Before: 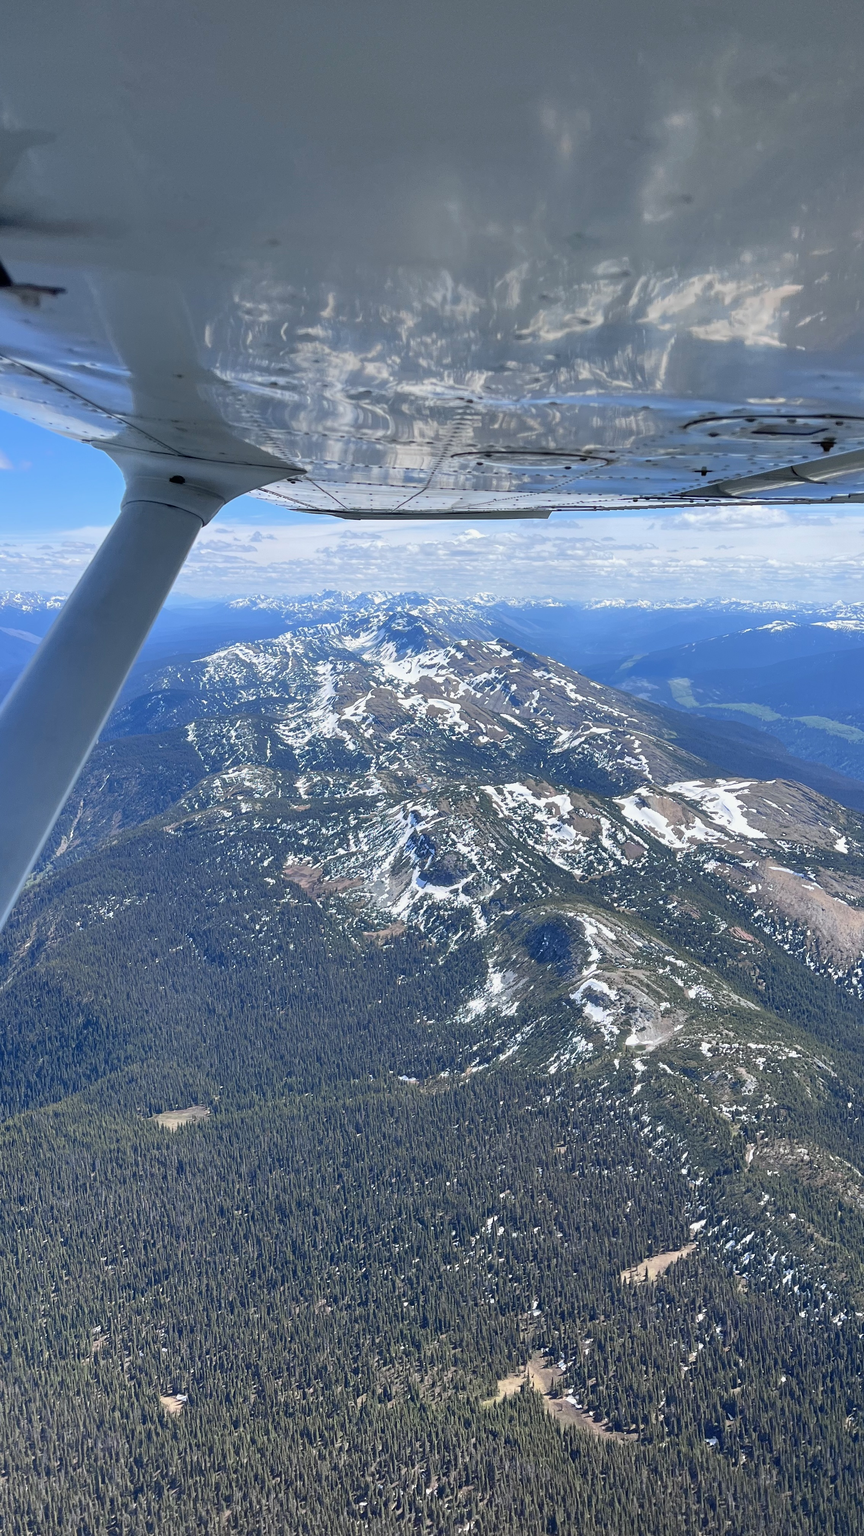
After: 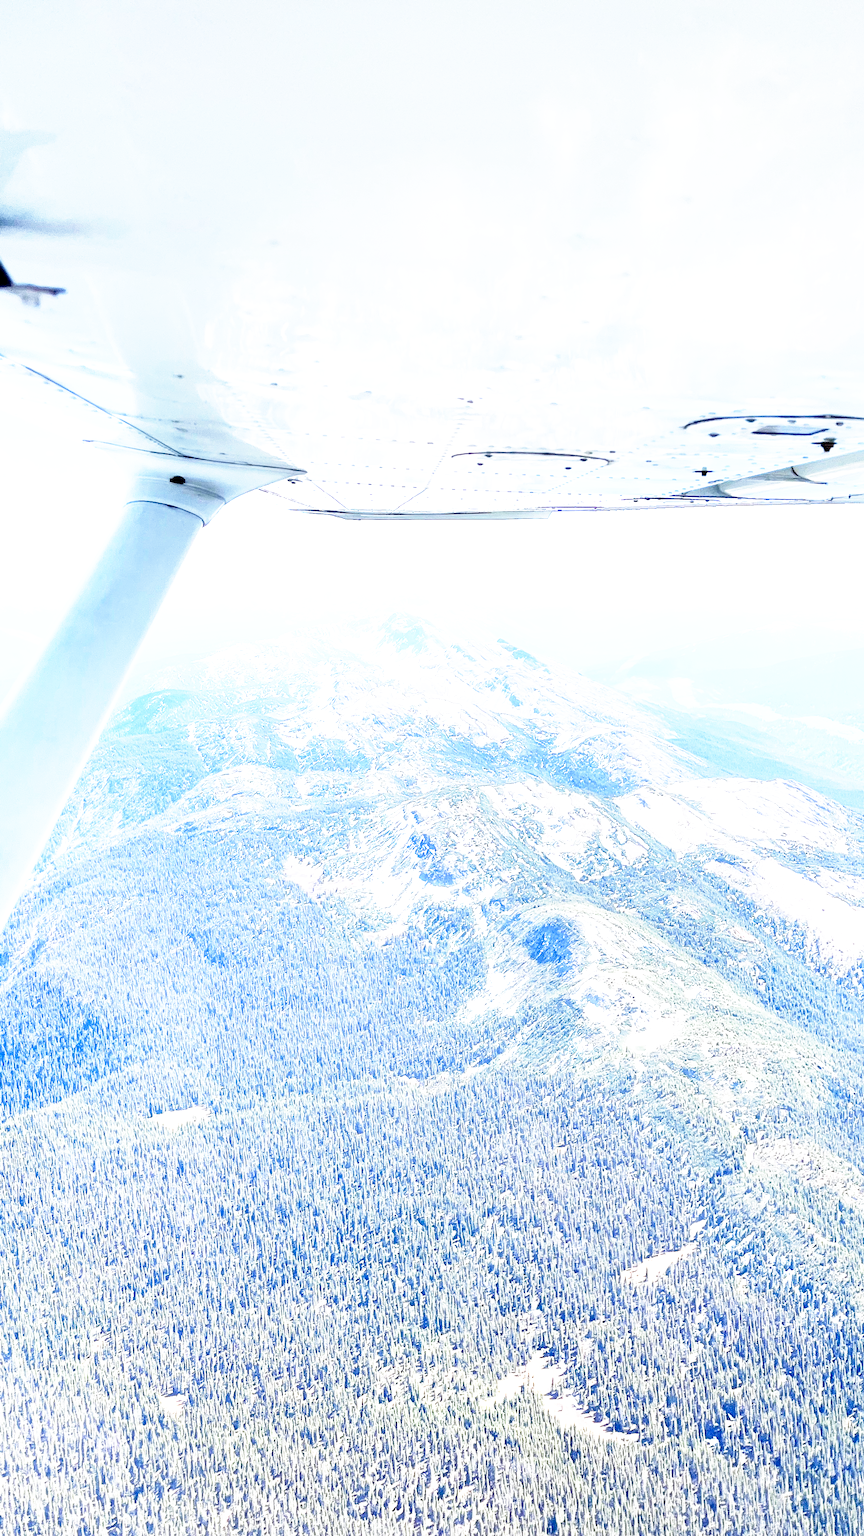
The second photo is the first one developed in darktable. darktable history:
exposure: black level correction 0, exposure 2.153 EV, compensate exposure bias true, compensate highlight preservation false
base curve: curves: ch0 [(0, 0) (0.495, 0.917) (1, 1)], preserve colors none
